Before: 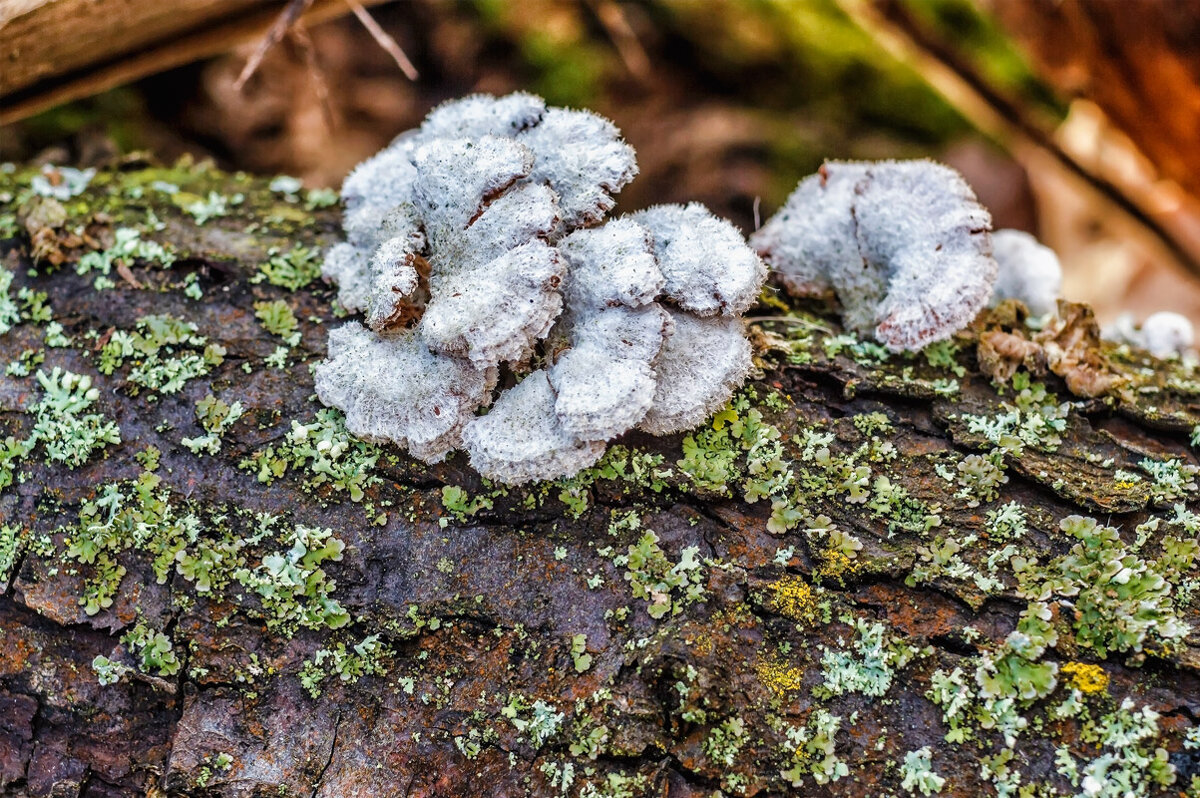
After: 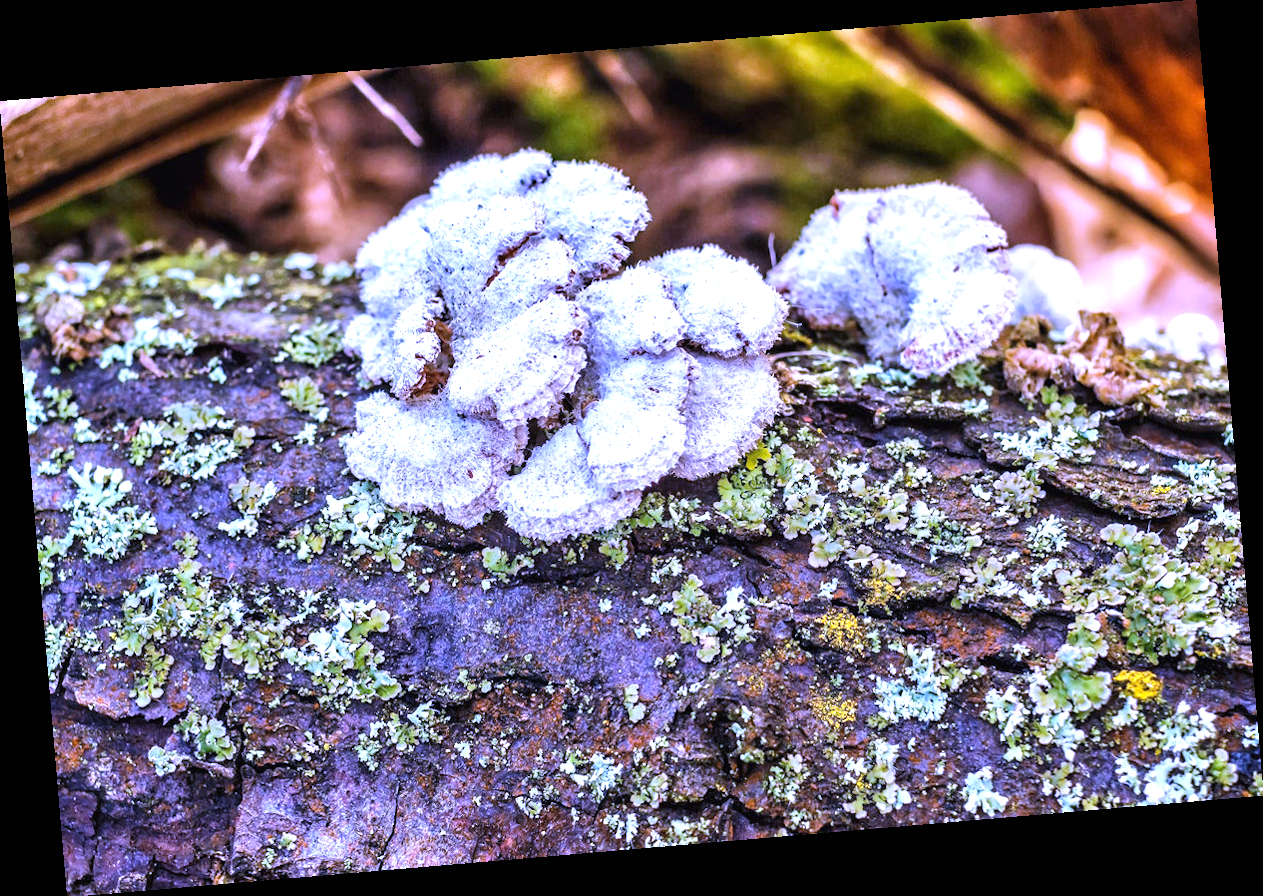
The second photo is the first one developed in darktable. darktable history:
rotate and perspective: rotation -4.86°, automatic cropping off
tone equalizer: on, module defaults
exposure: black level correction 0, exposure 0.7 EV, compensate exposure bias true, compensate highlight preservation false
white balance: red 0.98, blue 1.61
